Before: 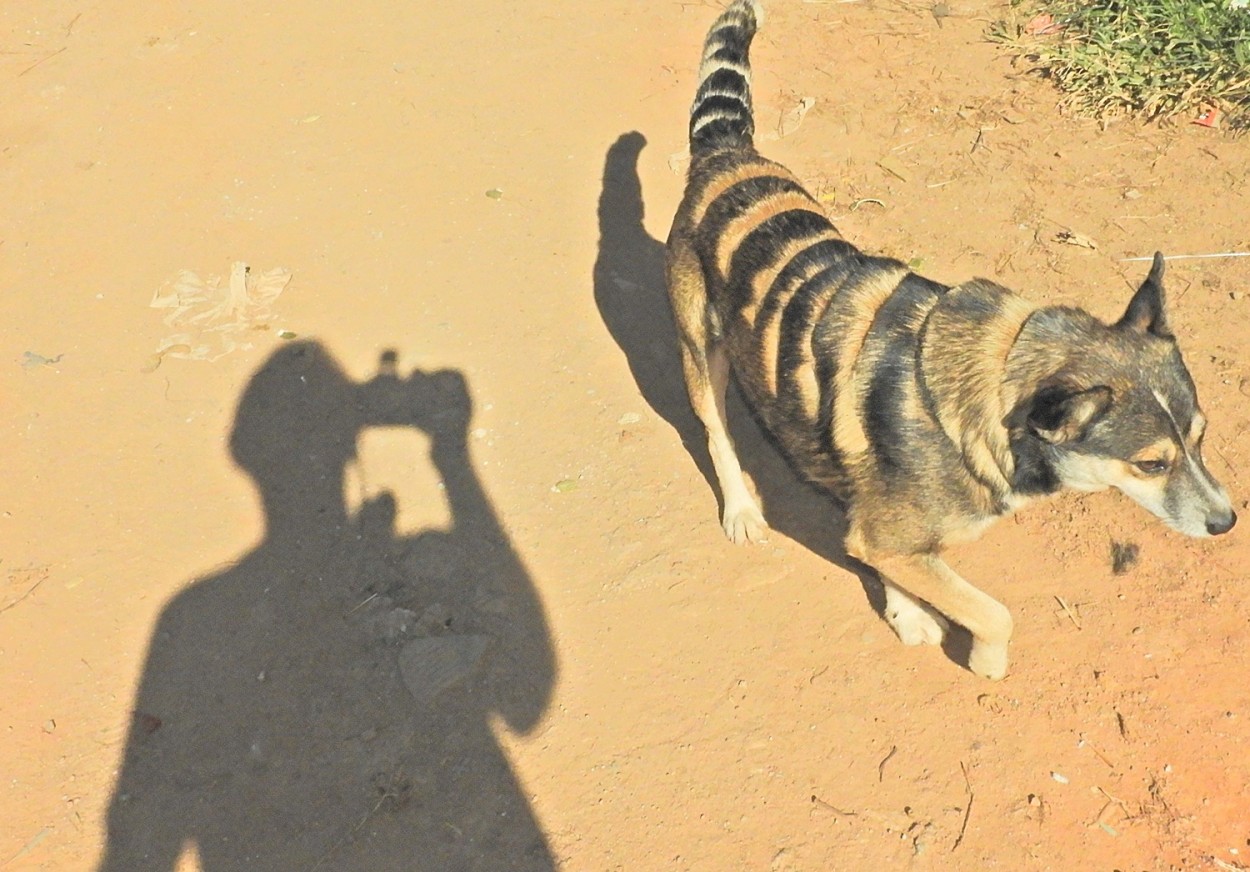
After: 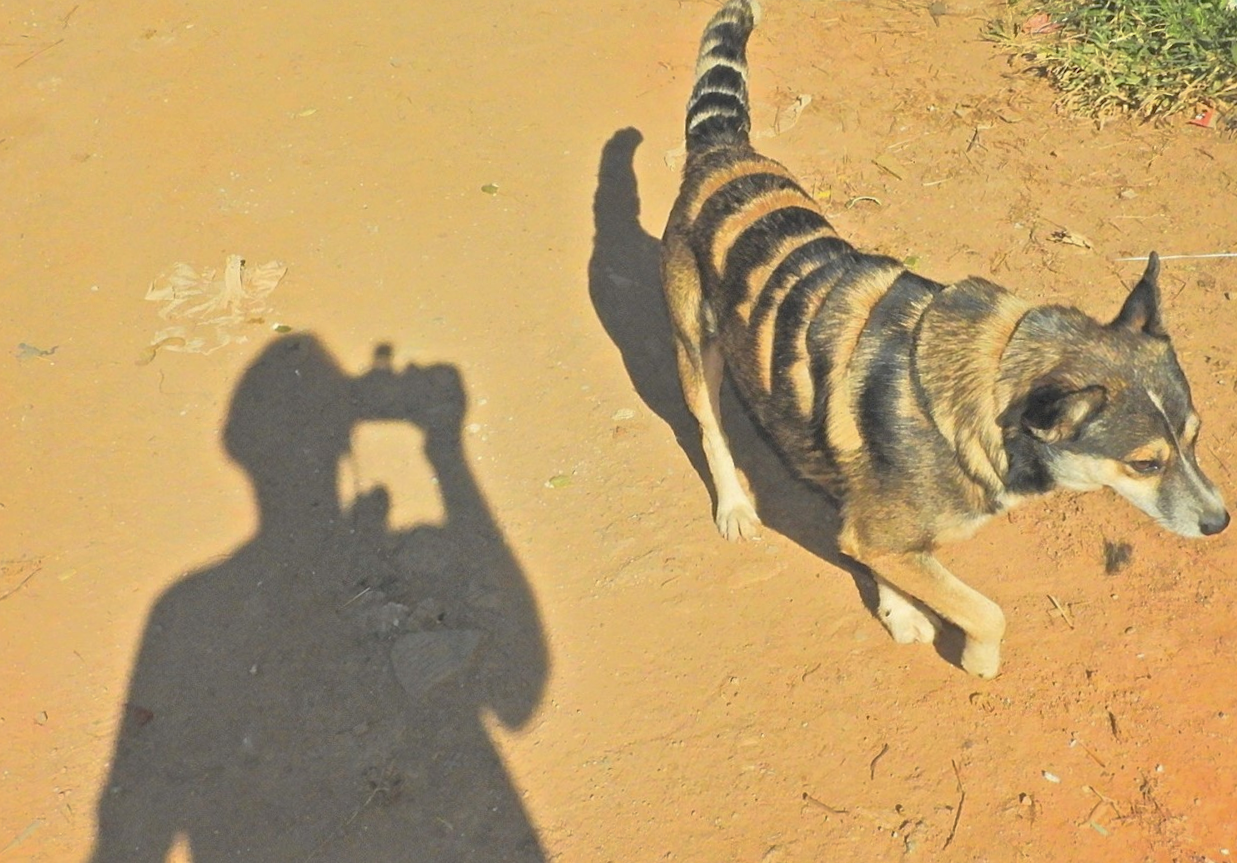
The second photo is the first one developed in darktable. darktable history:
crop and rotate: angle -0.417°
shadows and highlights: highlights color adjustment 73.71%
